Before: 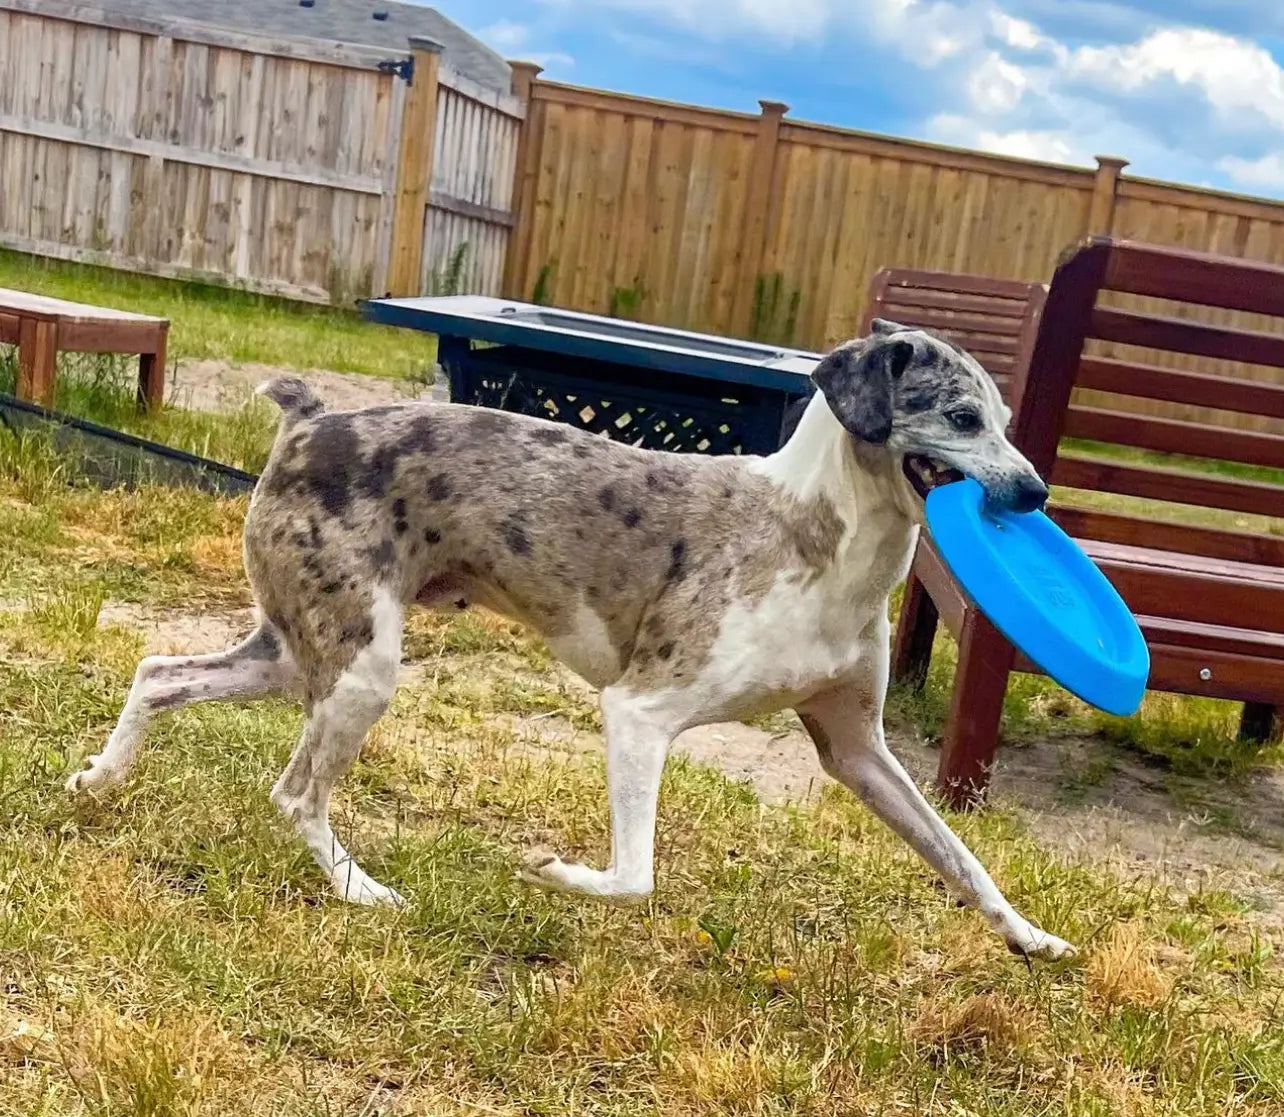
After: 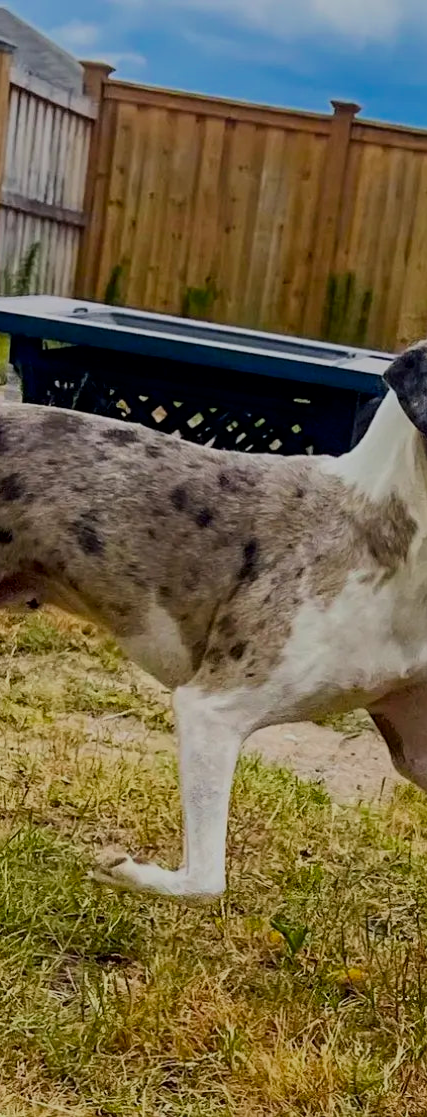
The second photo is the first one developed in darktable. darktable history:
crop: left 33.36%, right 33.36%
contrast brightness saturation: brightness -0.2, saturation 0.08
filmic rgb: black relative exposure -7.48 EV, white relative exposure 4.83 EV, hardness 3.4, color science v6 (2022)
